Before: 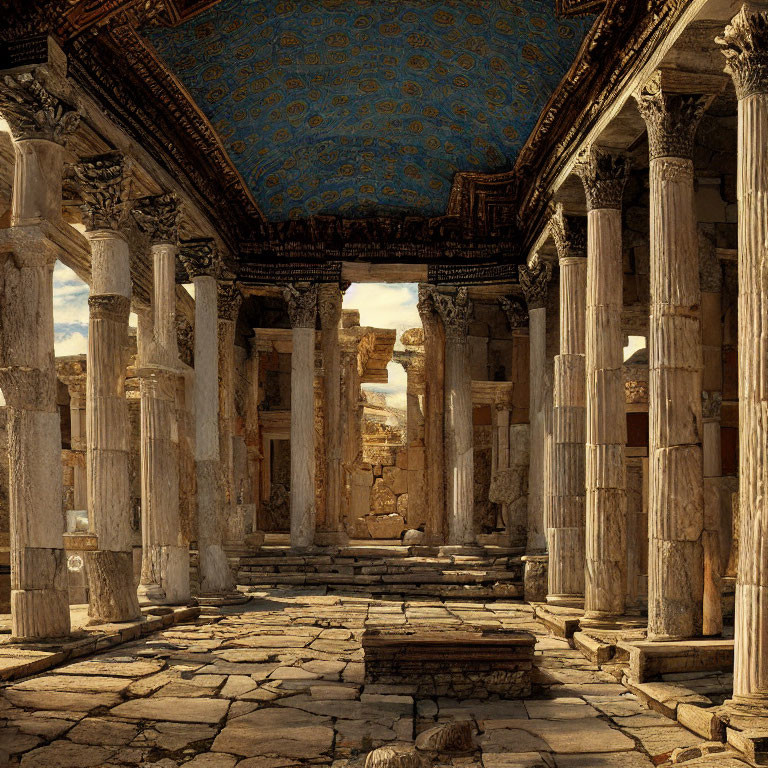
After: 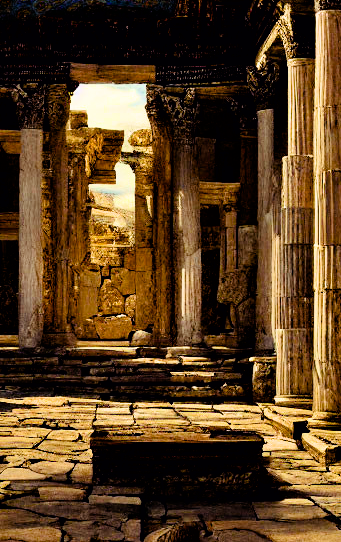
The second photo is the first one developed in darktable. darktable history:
color balance rgb: shadows lift › luminance 0.262%, shadows lift › chroma 6.737%, shadows lift › hue 297.45°, perceptual saturation grading › global saturation 44.27%, perceptual saturation grading › highlights -25.868%, perceptual saturation grading › shadows 49.553%, global vibrance 14.267%
crop: left 35.419%, top 25.988%, right 20.144%, bottom 3.377%
filmic rgb: black relative exposure -5.01 EV, white relative exposure 3.98 EV, hardness 2.88, contrast 1.484, color science v6 (2022)
contrast equalizer: y [[0.6 ×6], [0.55 ×6], [0 ×6], [0 ×6], [0 ×6]]
